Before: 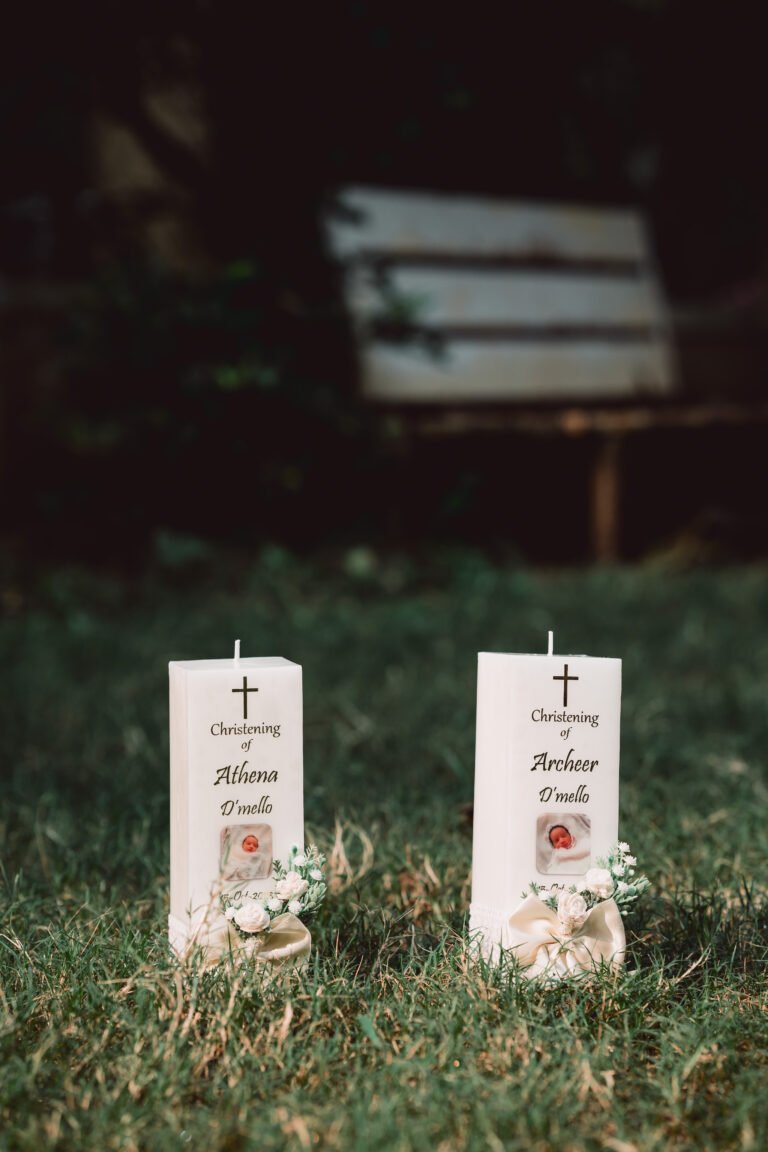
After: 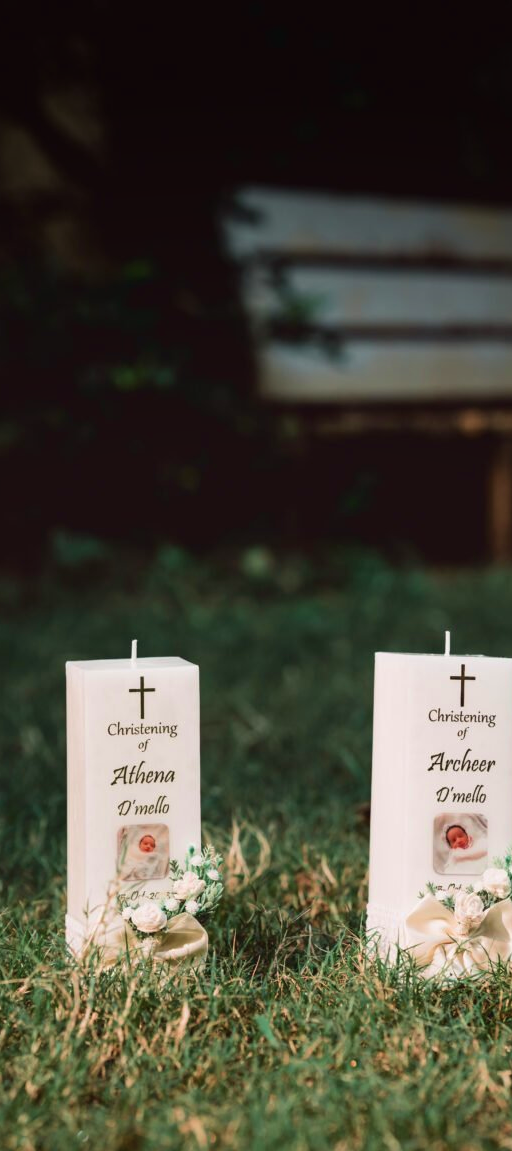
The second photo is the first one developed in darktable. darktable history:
crop and rotate: left 13.537%, right 19.796%
vignetting: fall-off start 97.52%, fall-off radius 100%, brightness -0.574, saturation 0, center (-0.027, 0.404), width/height ratio 1.368, unbound false
velvia: strength 30%
